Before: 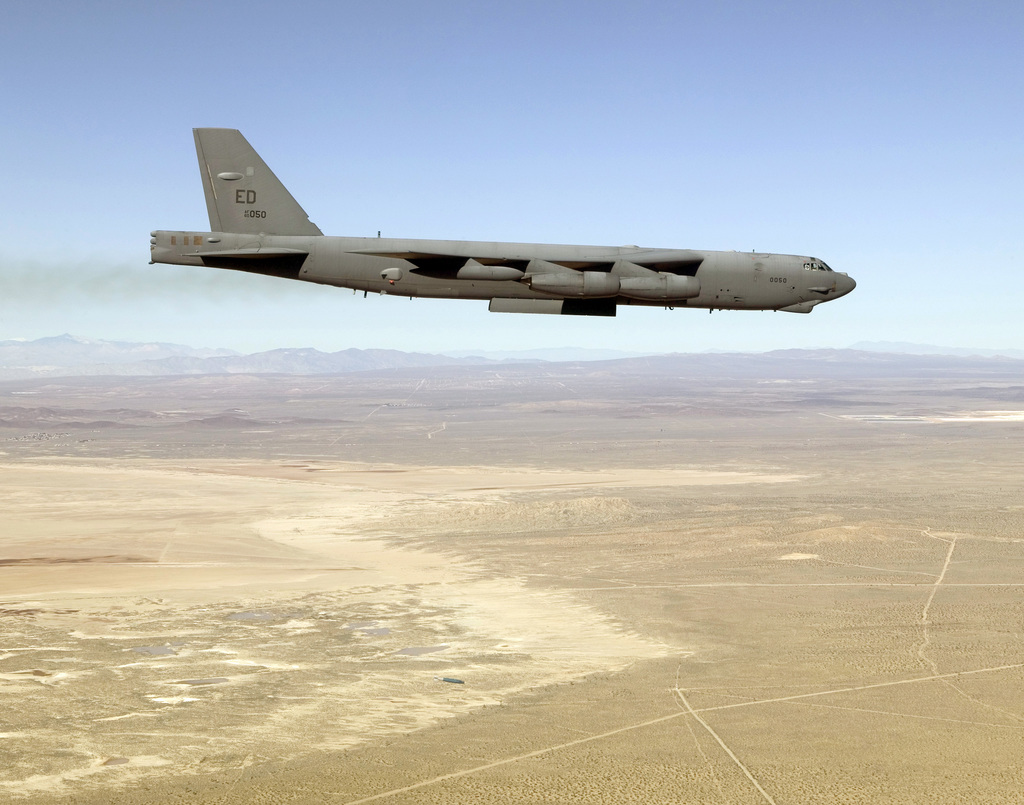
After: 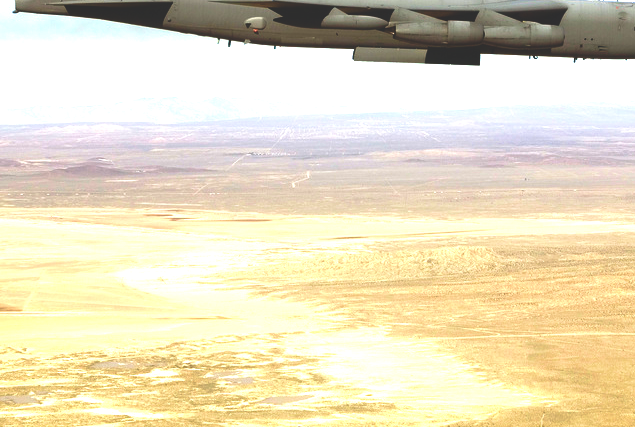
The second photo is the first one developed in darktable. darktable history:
rgb curve: curves: ch0 [(0, 0.186) (0.314, 0.284) (0.775, 0.708) (1, 1)], compensate middle gray true, preserve colors none
crop: left 13.312%, top 31.28%, right 24.627%, bottom 15.582%
color balance: contrast 6.48%, output saturation 113.3%
exposure: exposure 0.564 EV, compensate highlight preservation false
velvia: on, module defaults
